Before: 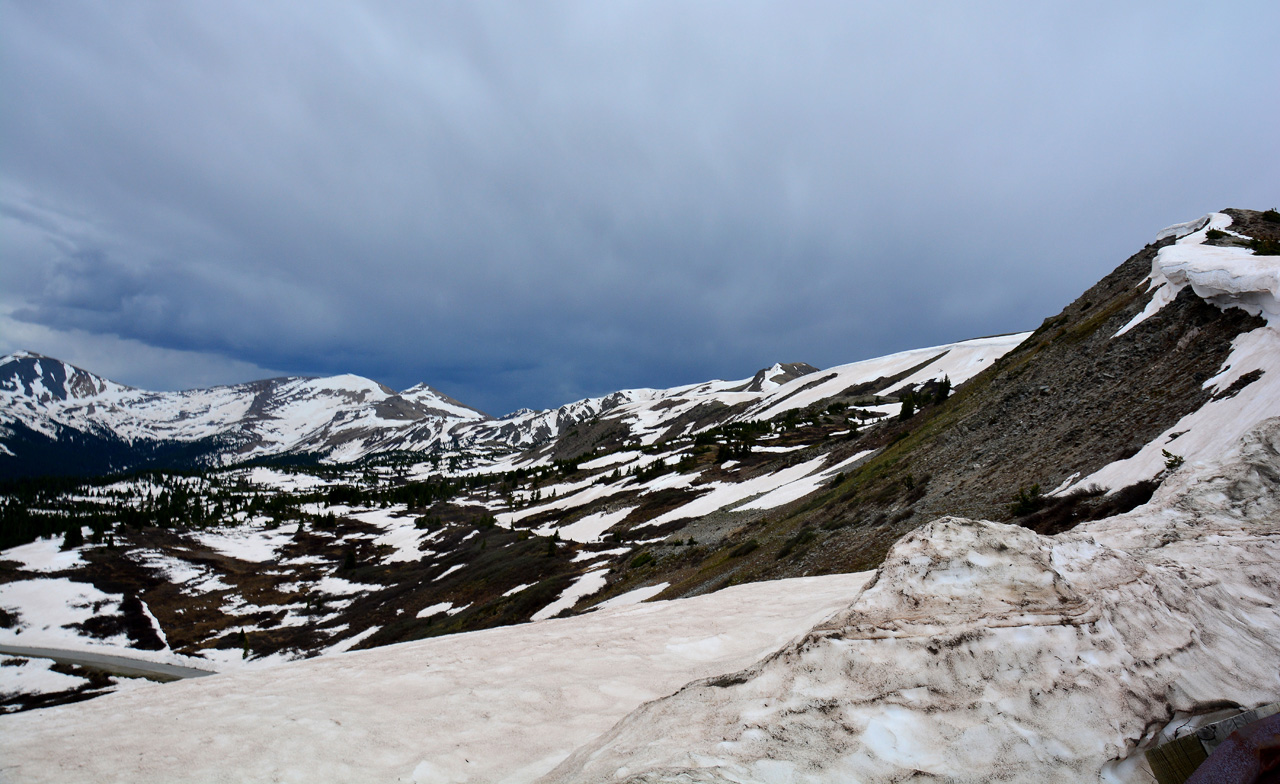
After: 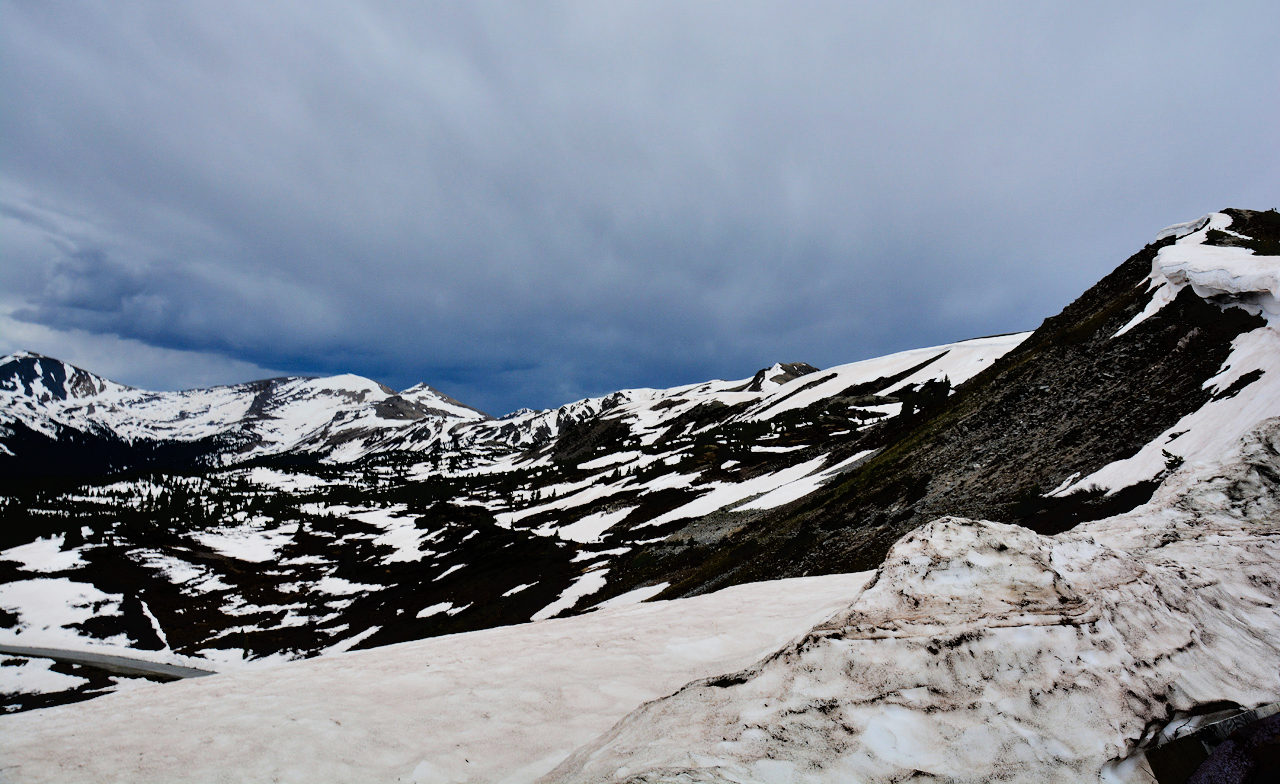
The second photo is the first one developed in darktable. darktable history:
contrast equalizer: octaves 7, y [[0.6 ×6], [0.55 ×6], [0 ×6], [0 ×6], [0 ×6]]
filmic rgb: black relative exposure -7.65 EV, white relative exposure 4.56 EV, hardness 3.61, contrast 1.054, color science v4 (2020)
